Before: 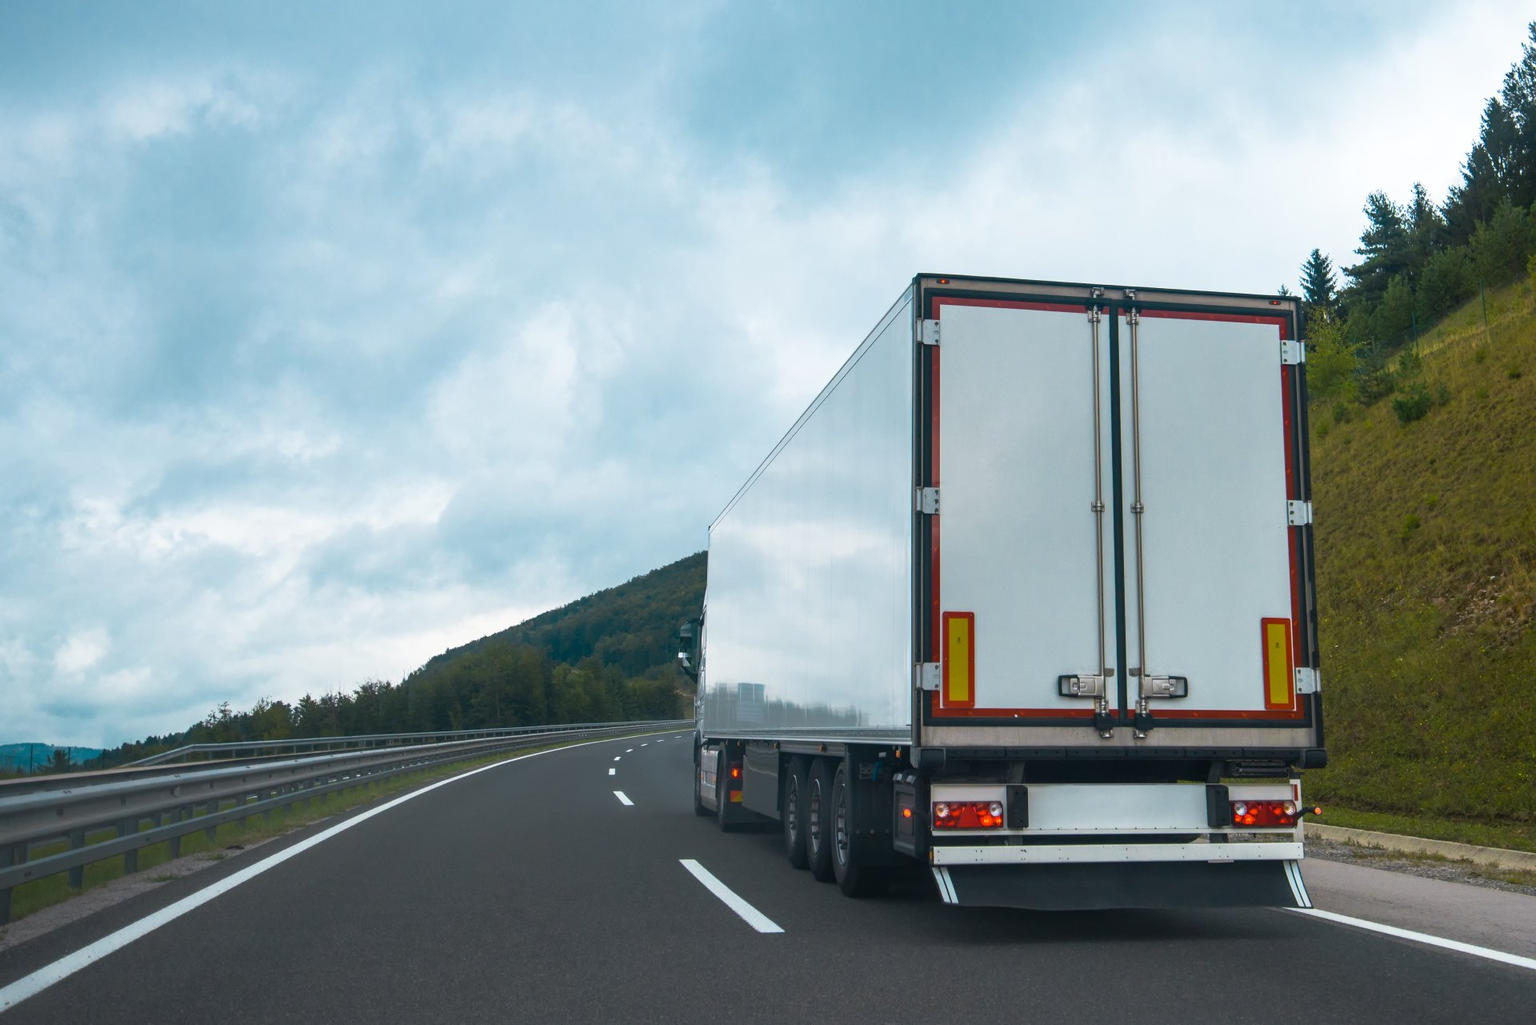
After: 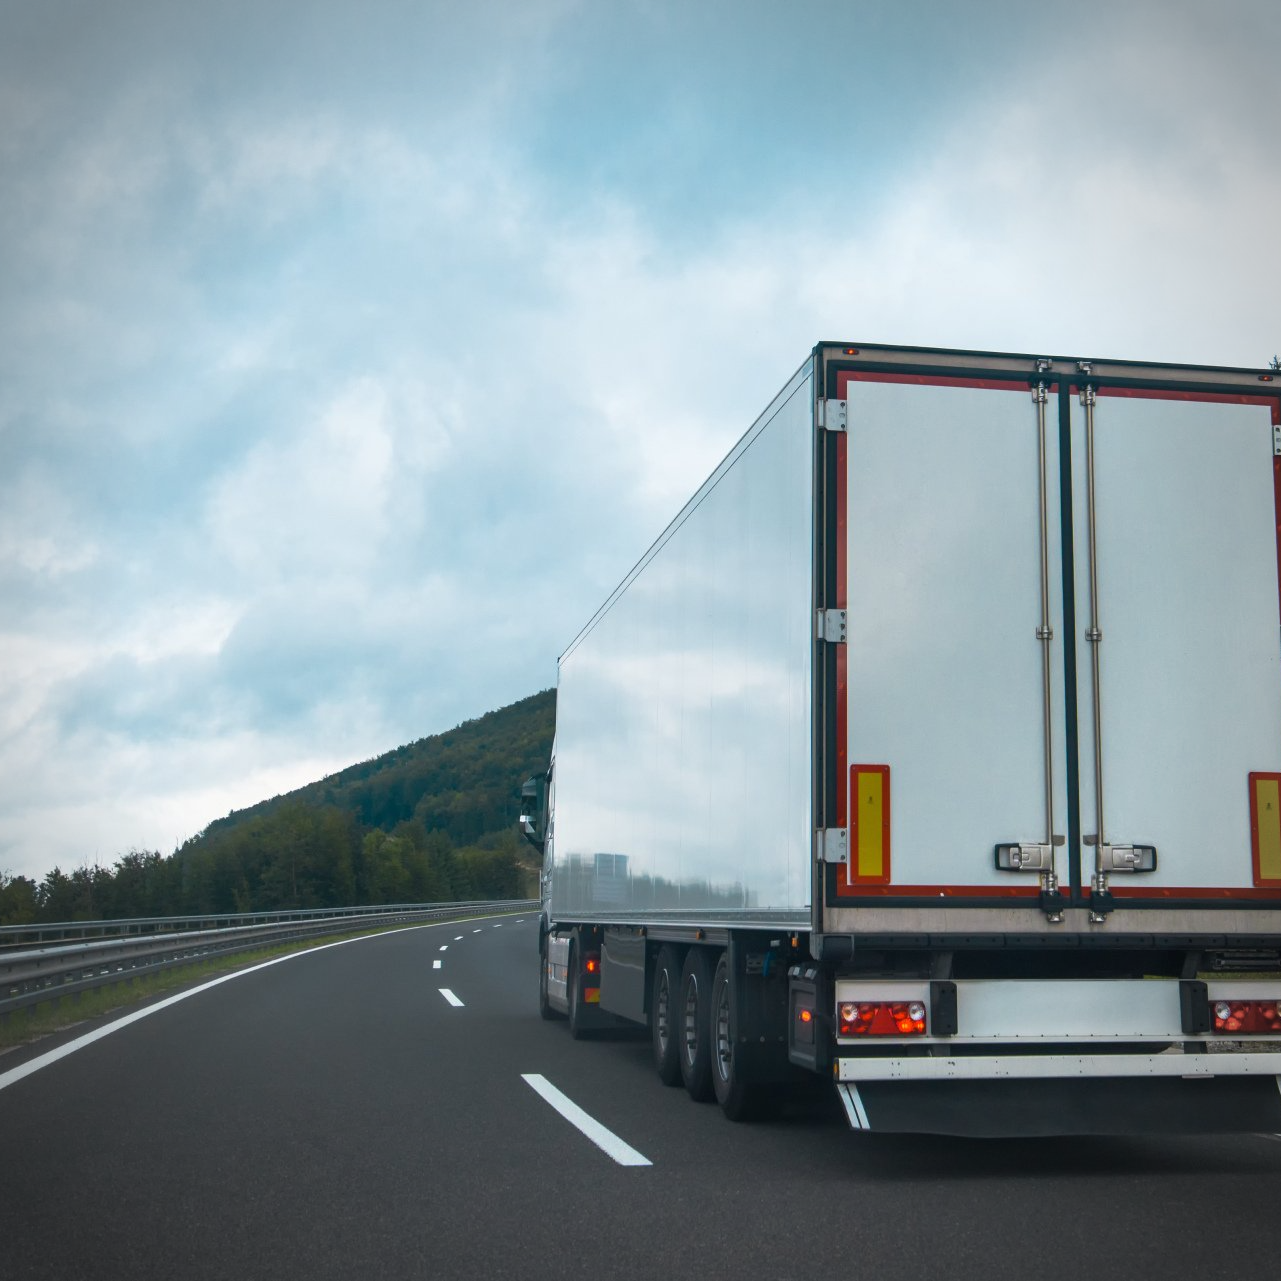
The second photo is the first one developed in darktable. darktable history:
vignetting: on, module defaults
crop: left 17.128%, right 16.131%
